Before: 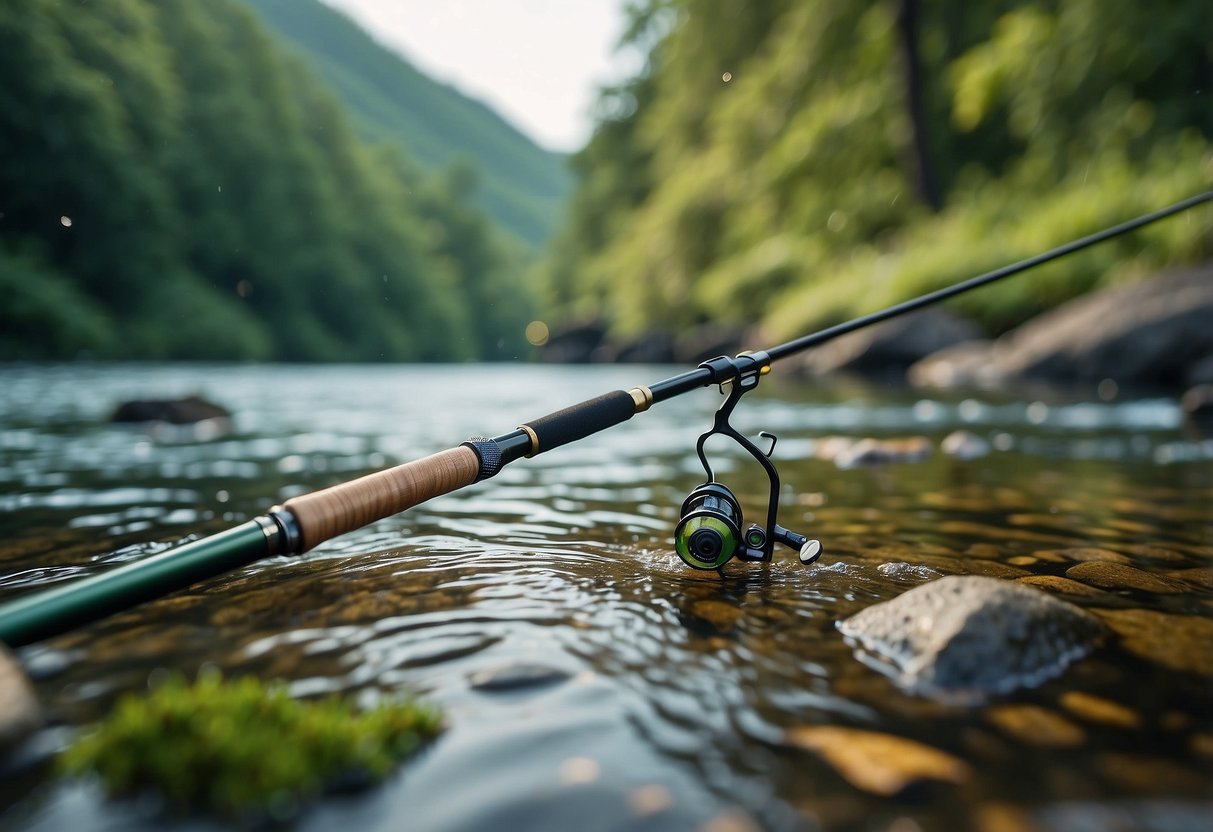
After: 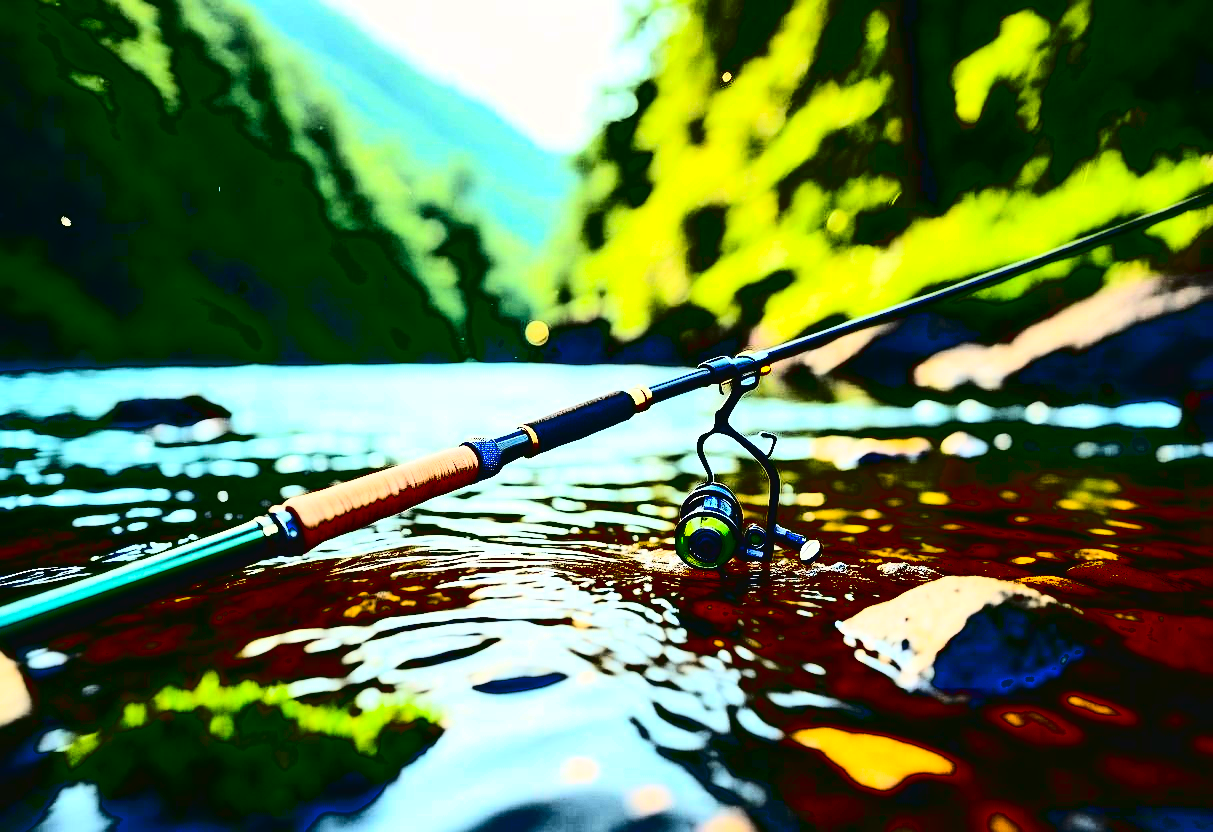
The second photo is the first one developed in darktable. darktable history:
contrast brightness saturation: contrast 0.77, brightness -1, saturation 1
rgb curve: curves: ch0 [(0, 0) (0.21, 0.15) (0.24, 0.21) (0.5, 0.75) (0.75, 0.96) (0.89, 0.99) (1, 1)]; ch1 [(0, 0.02) (0.21, 0.13) (0.25, 0.2) (0.5, 0.67) (0.75, 0.9) (0.89, 0.97) (1, 1)]; ch2 [(0, 0.02) (0.21, 0.13) (0.25, 0.2) (0.5, 0.67) (0.75, 0.9) (0.89, 0.97) (1, 1)], compensate middle gray true
tone curve: curves: ch0 [(0, 0.032) (0.181, 0.156) (0.751, 0.762) (1, 1)], color space Lab, linked channels, preserve colors none
tone equalizer: on, module defaults
